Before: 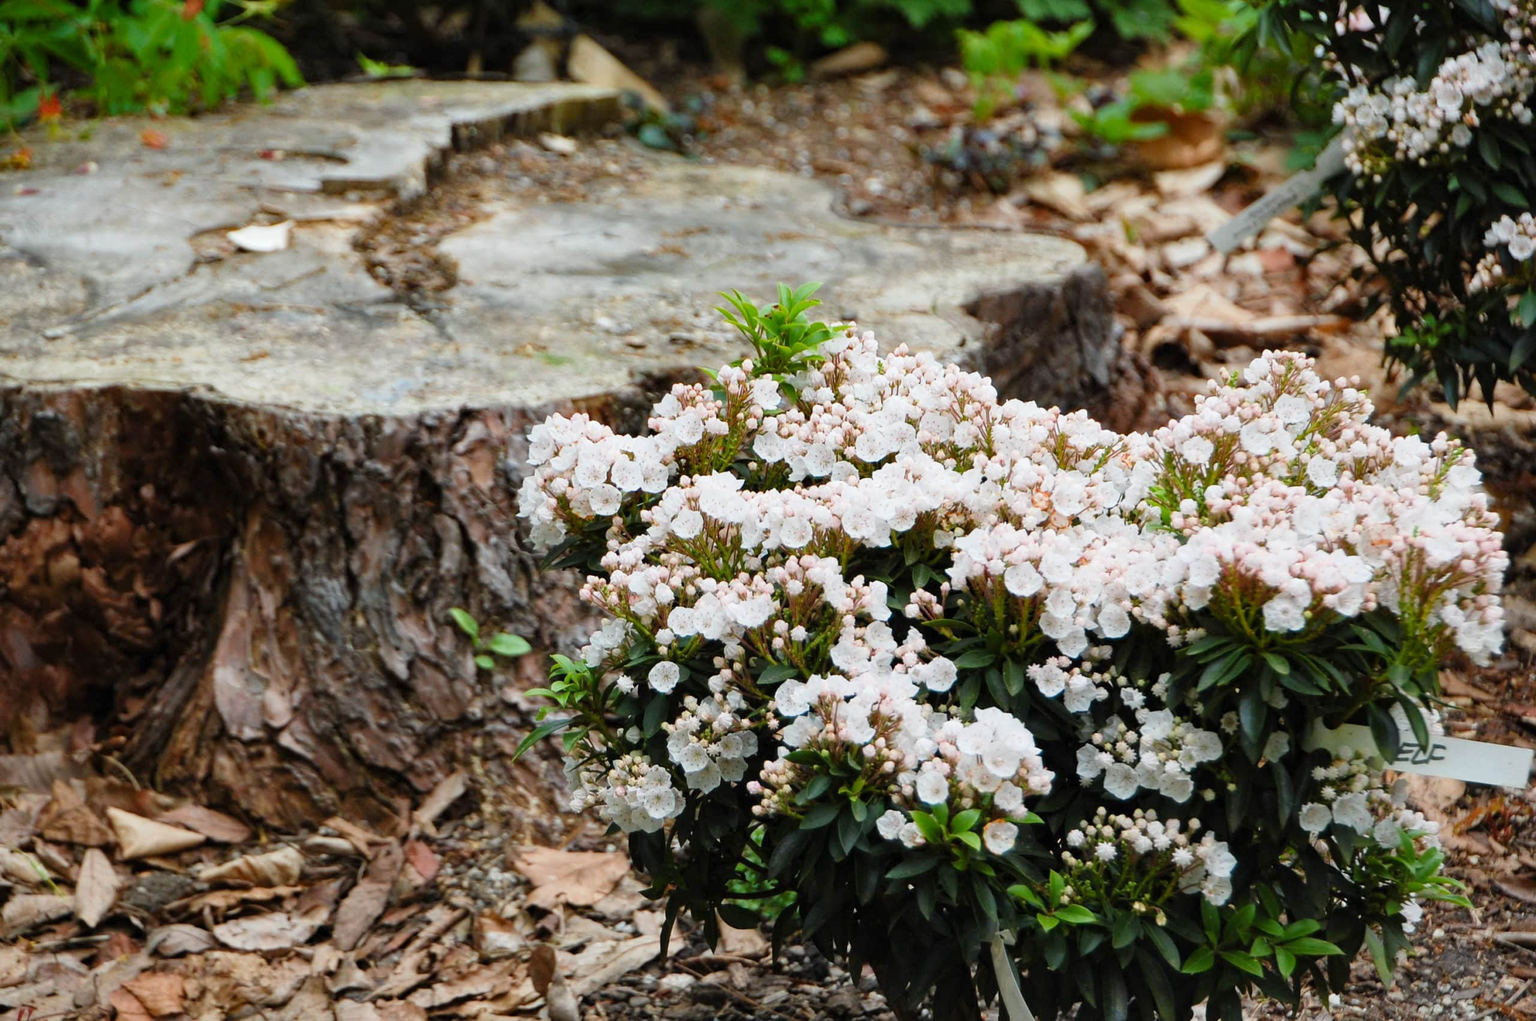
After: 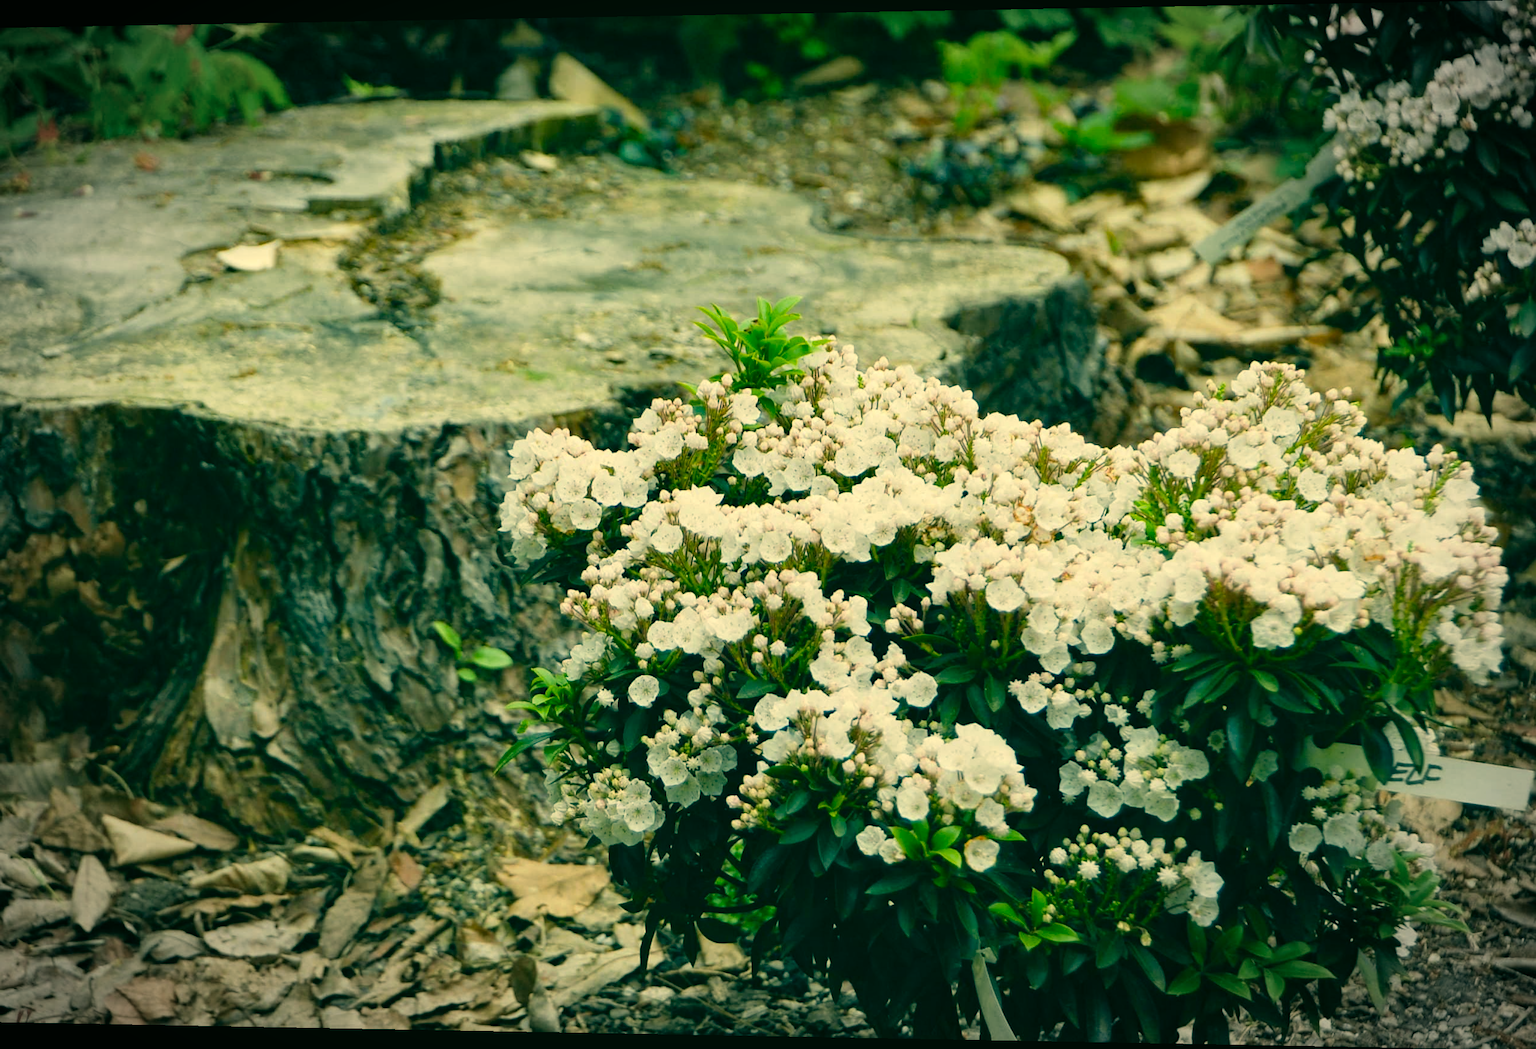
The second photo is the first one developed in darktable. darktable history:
color correction: highlights a* 1.83, highlights b* 34.02, shadows a* -36.68, shadows b* -5.48
rotate and perspective: lens shift (horizontal) -0.055, automatic cropping off
vignetting: automatic ratio true
